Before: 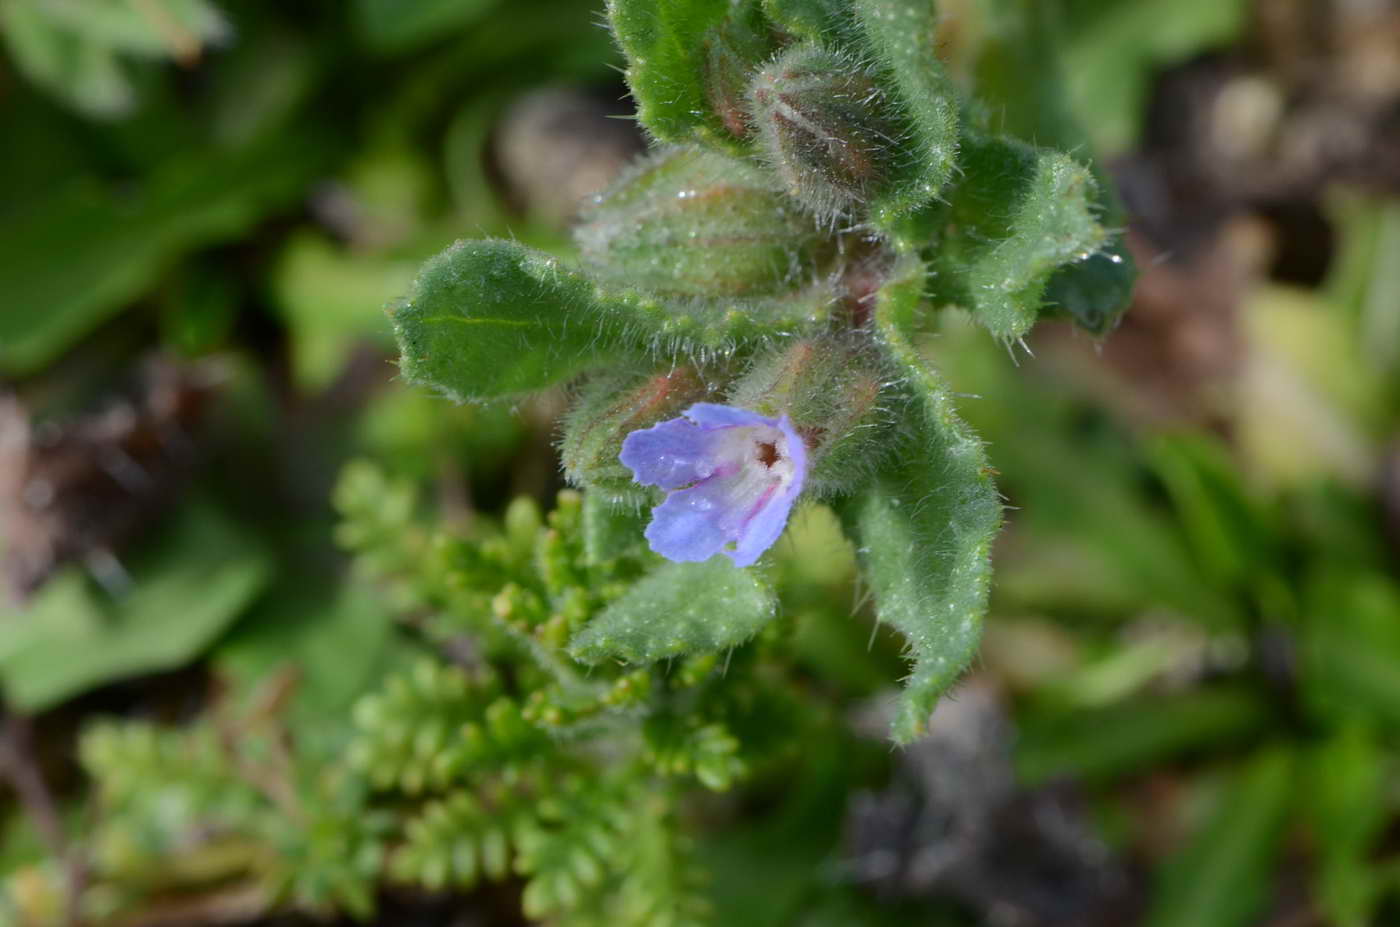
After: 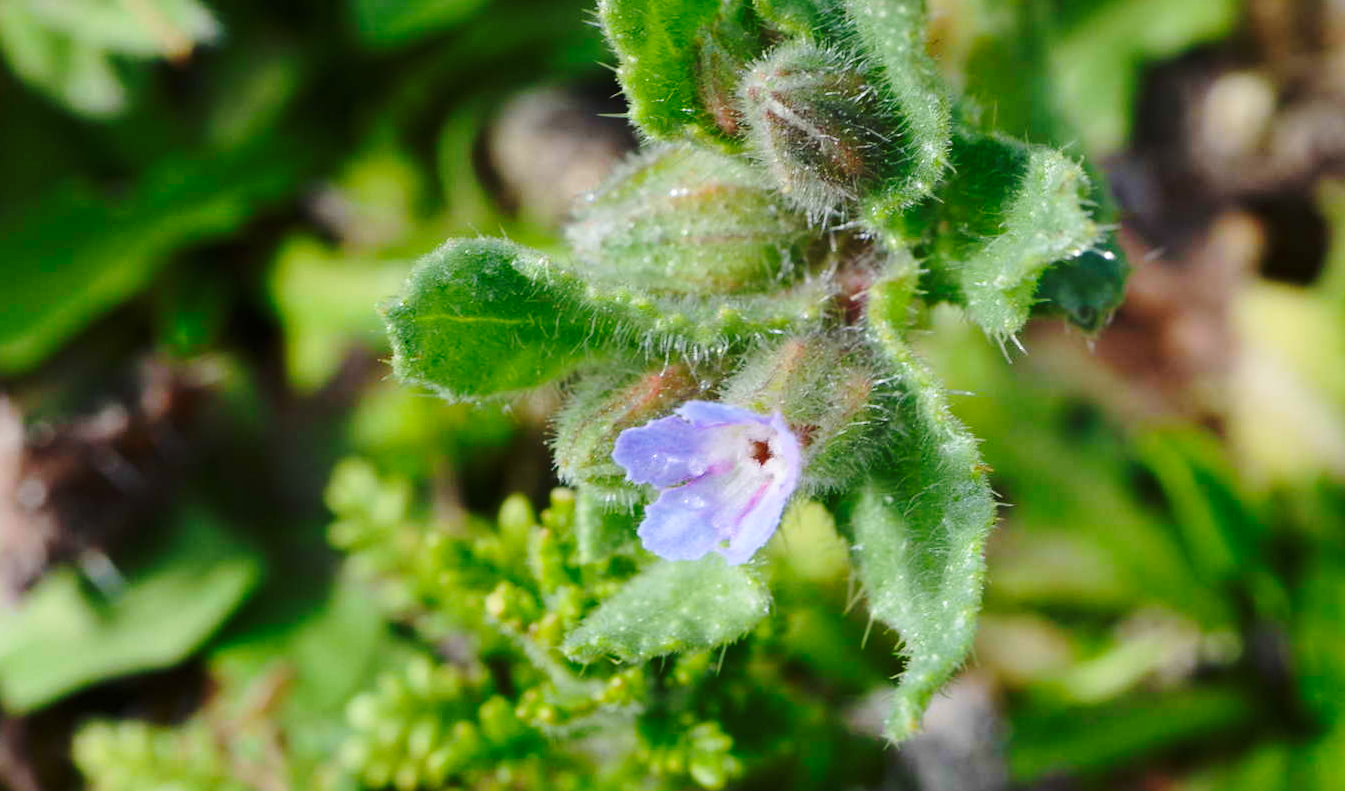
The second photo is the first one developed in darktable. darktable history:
base curve: curves: ch0 [(0, 0) (0.036, 0.037) (0.121, 0.228) (0.46, 0.76) (0.859, 0.983) (1, 1)], preserve colors none
crop and rotate: angle 0.2°, left 0.275%, right 3.127%, bottom 14.18%
